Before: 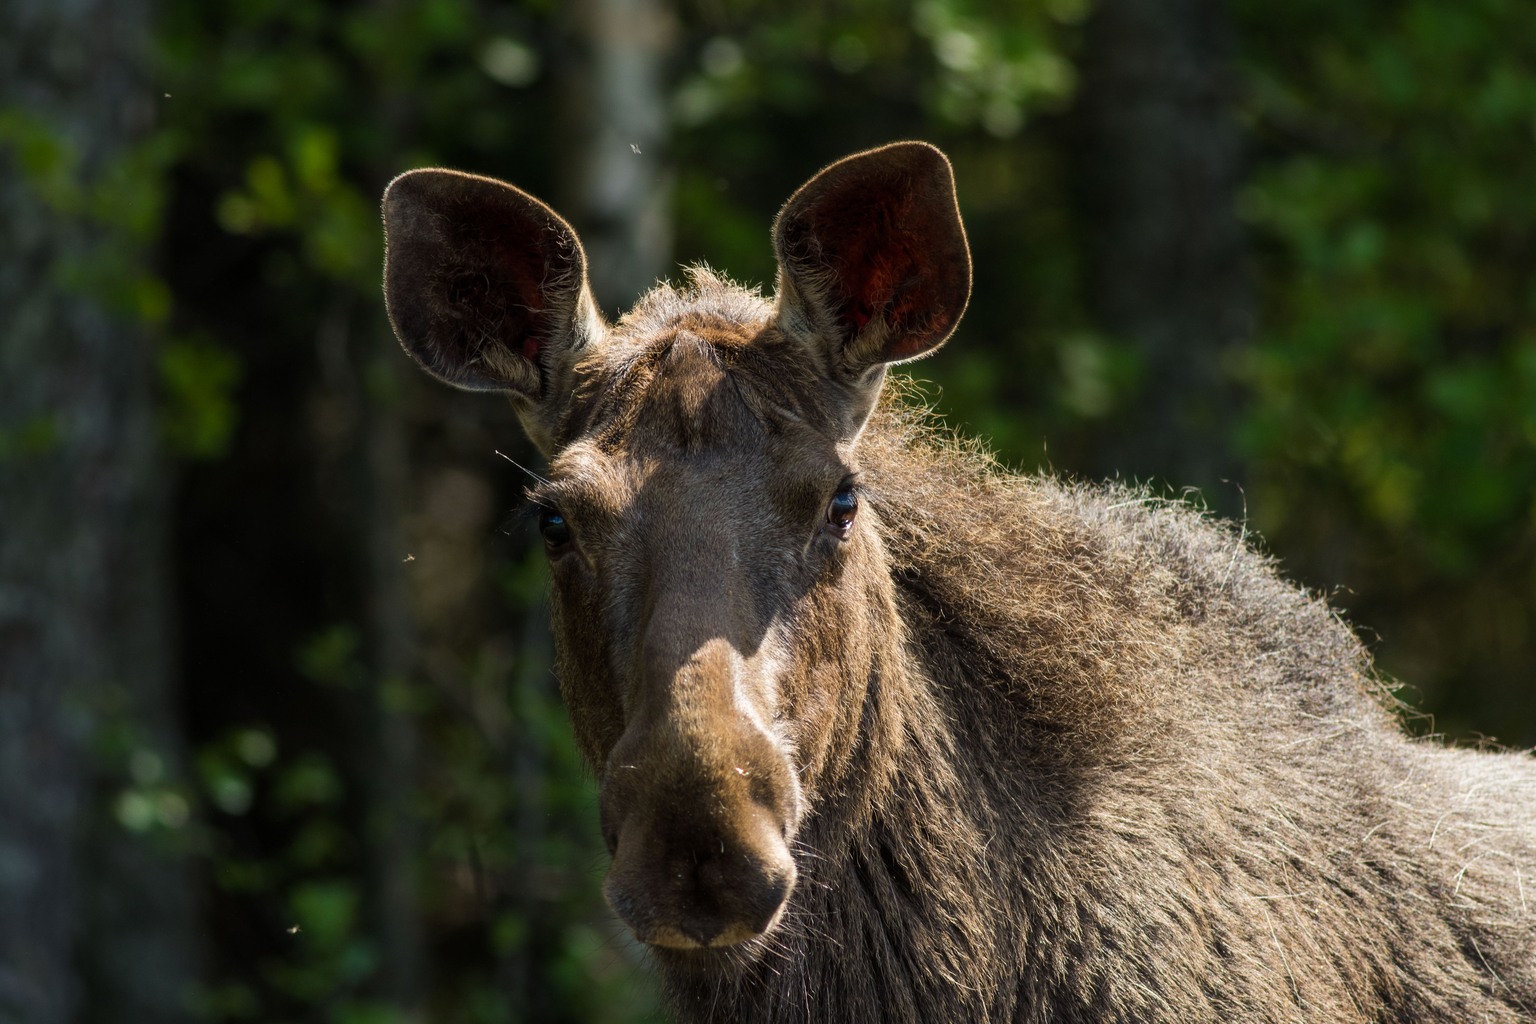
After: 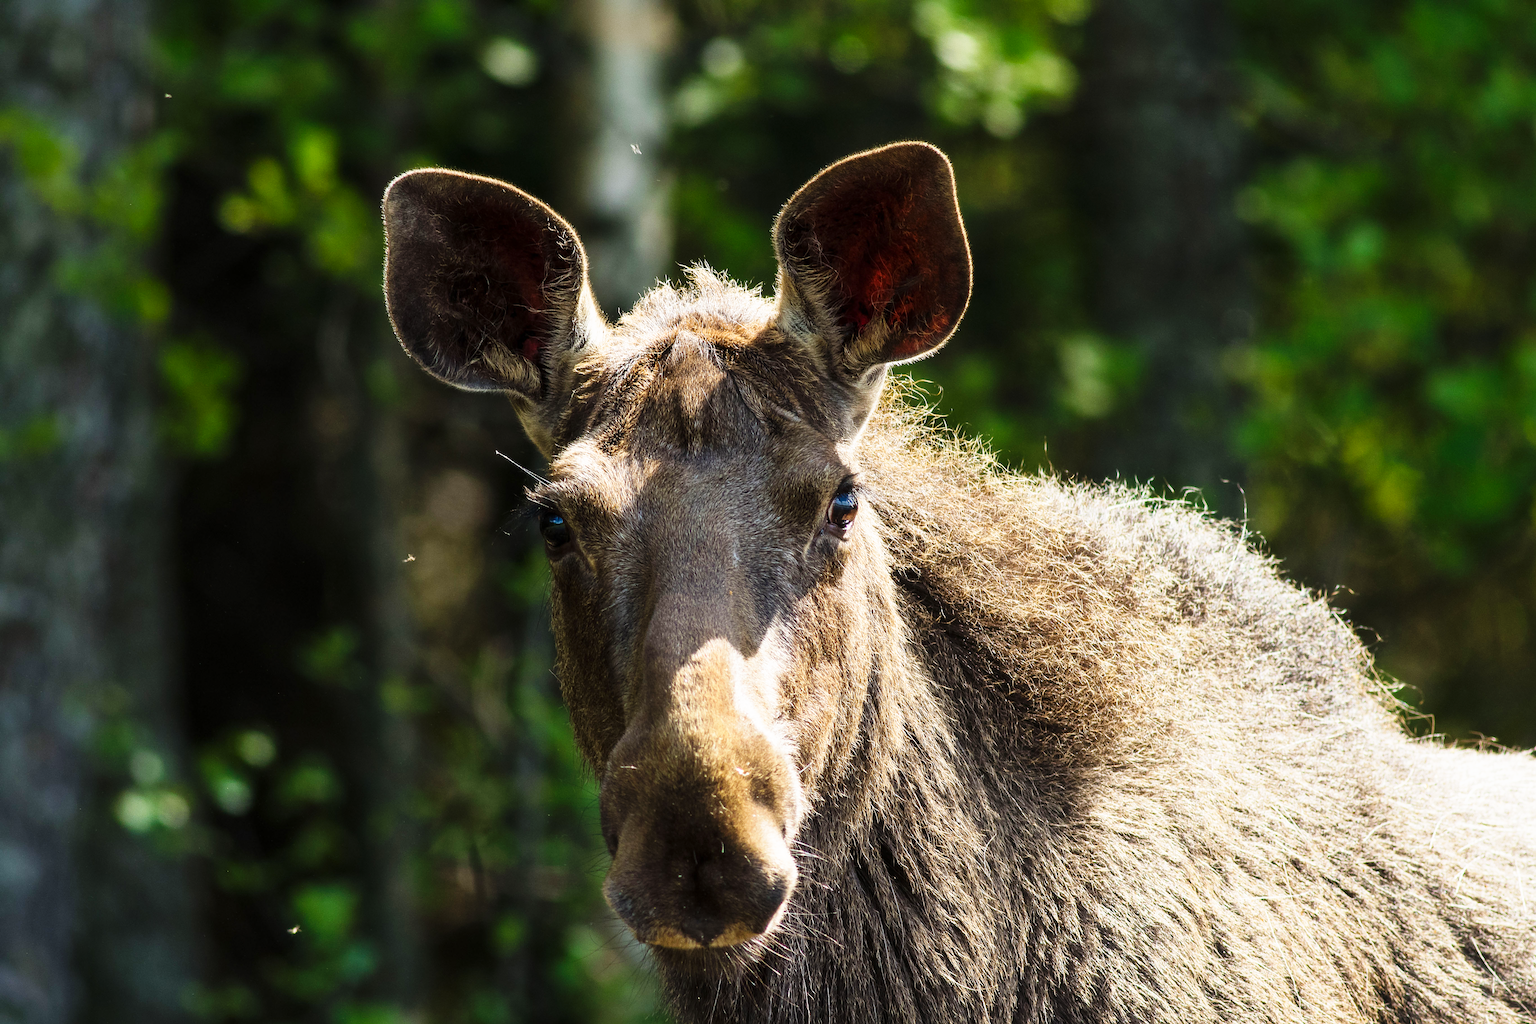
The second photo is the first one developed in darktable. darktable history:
sharpen: amount 0.539
base curve: curves: ch0 [(0, 0) (0.018, 0.026) (0.143, 0.37) (0.33, 0.731) (0.458, 0.853) (0.735, 0.965) (0.905, 0.986) (1, 1)], preserve colors none
